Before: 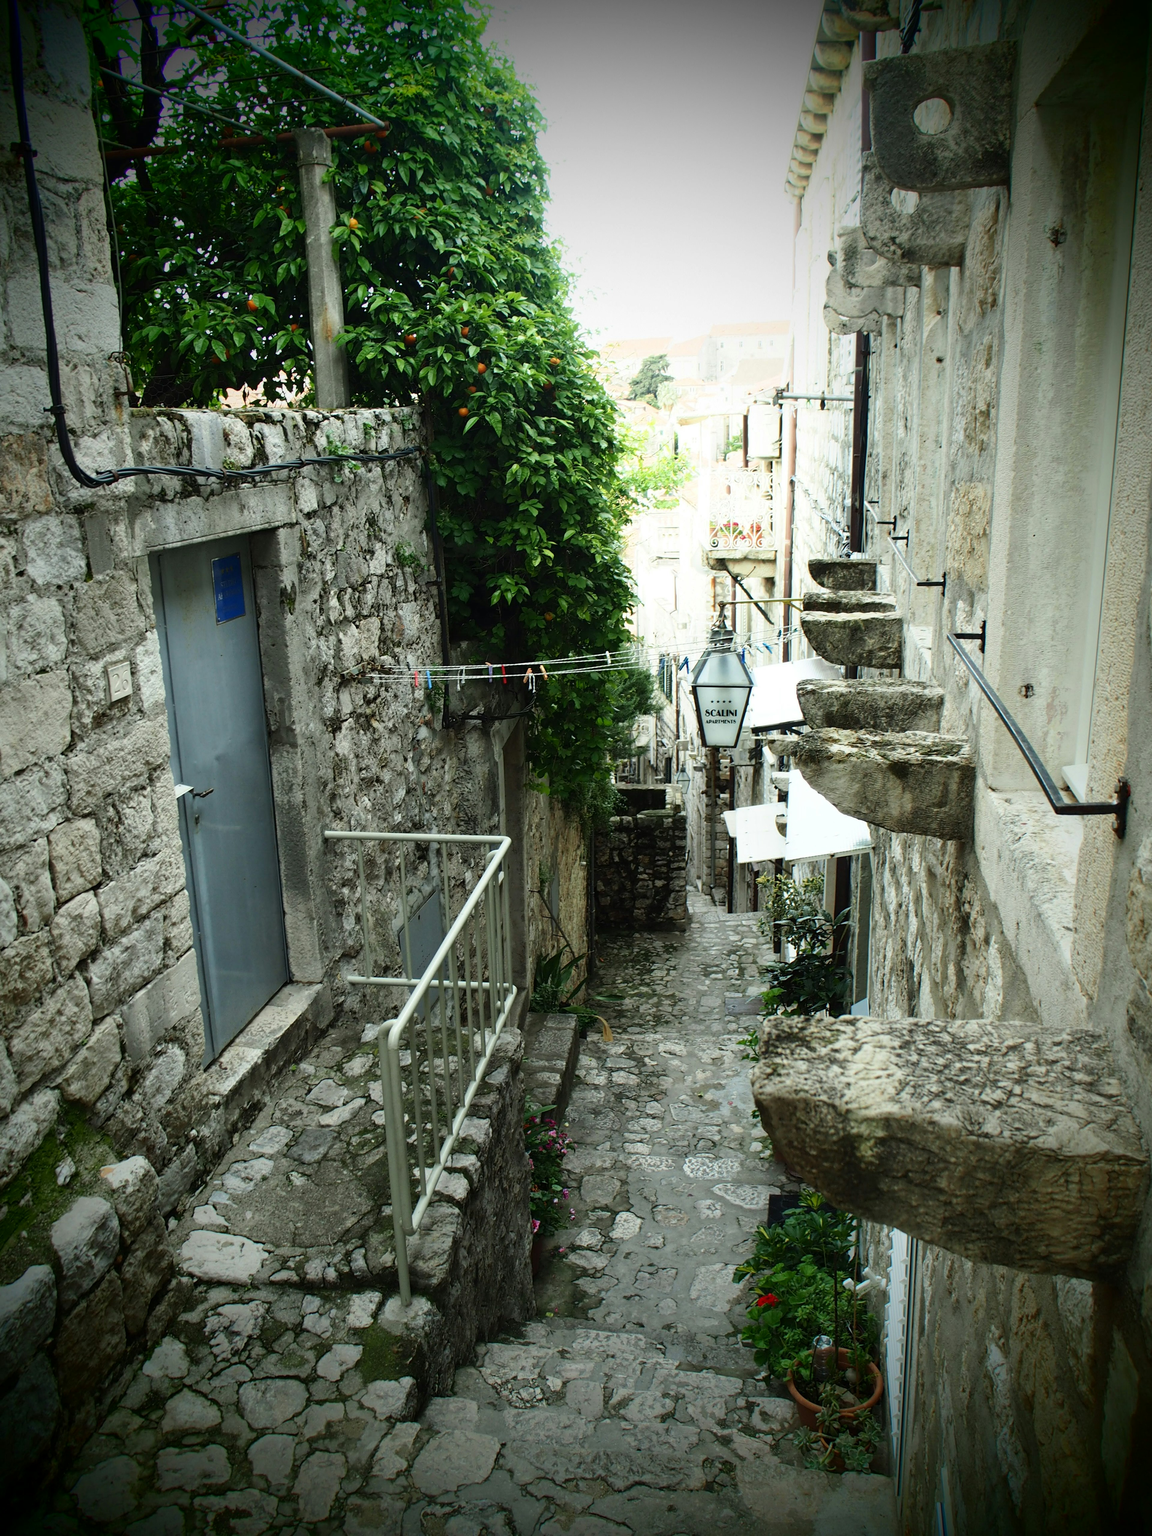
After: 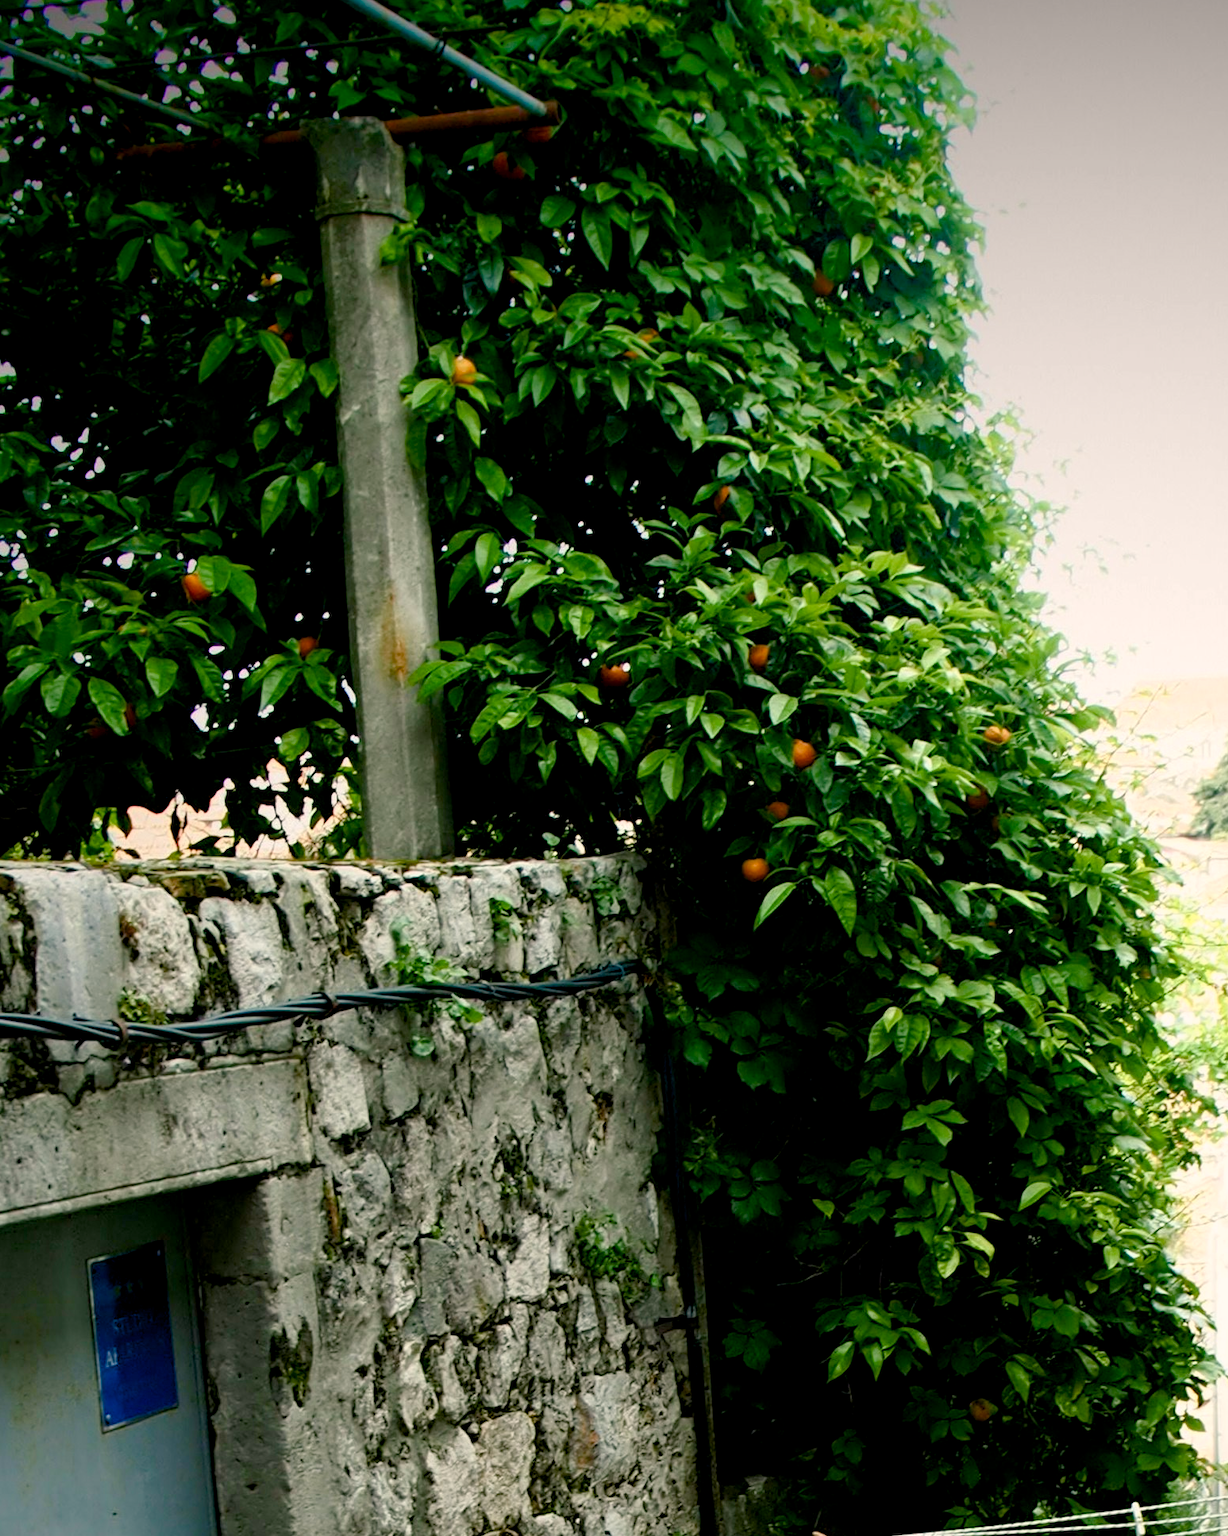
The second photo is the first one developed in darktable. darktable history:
crop: left 15.487%, top 5.445%, right 44.176%, bottom 56.755%
color correction: highlights b* 0.06
color balance rgb: highlights gain › chroma 3.007%, highlights gain › hue 60.13°, global offset › luminance -0.838%, linear chroma grading › global chroma 14.426%, perceptual saturation grading › global saturation 20%, perceptual saturation grading › highlights -50.215%, perceptual saturation grading › shadows 30.028%, global vibrance 20%
